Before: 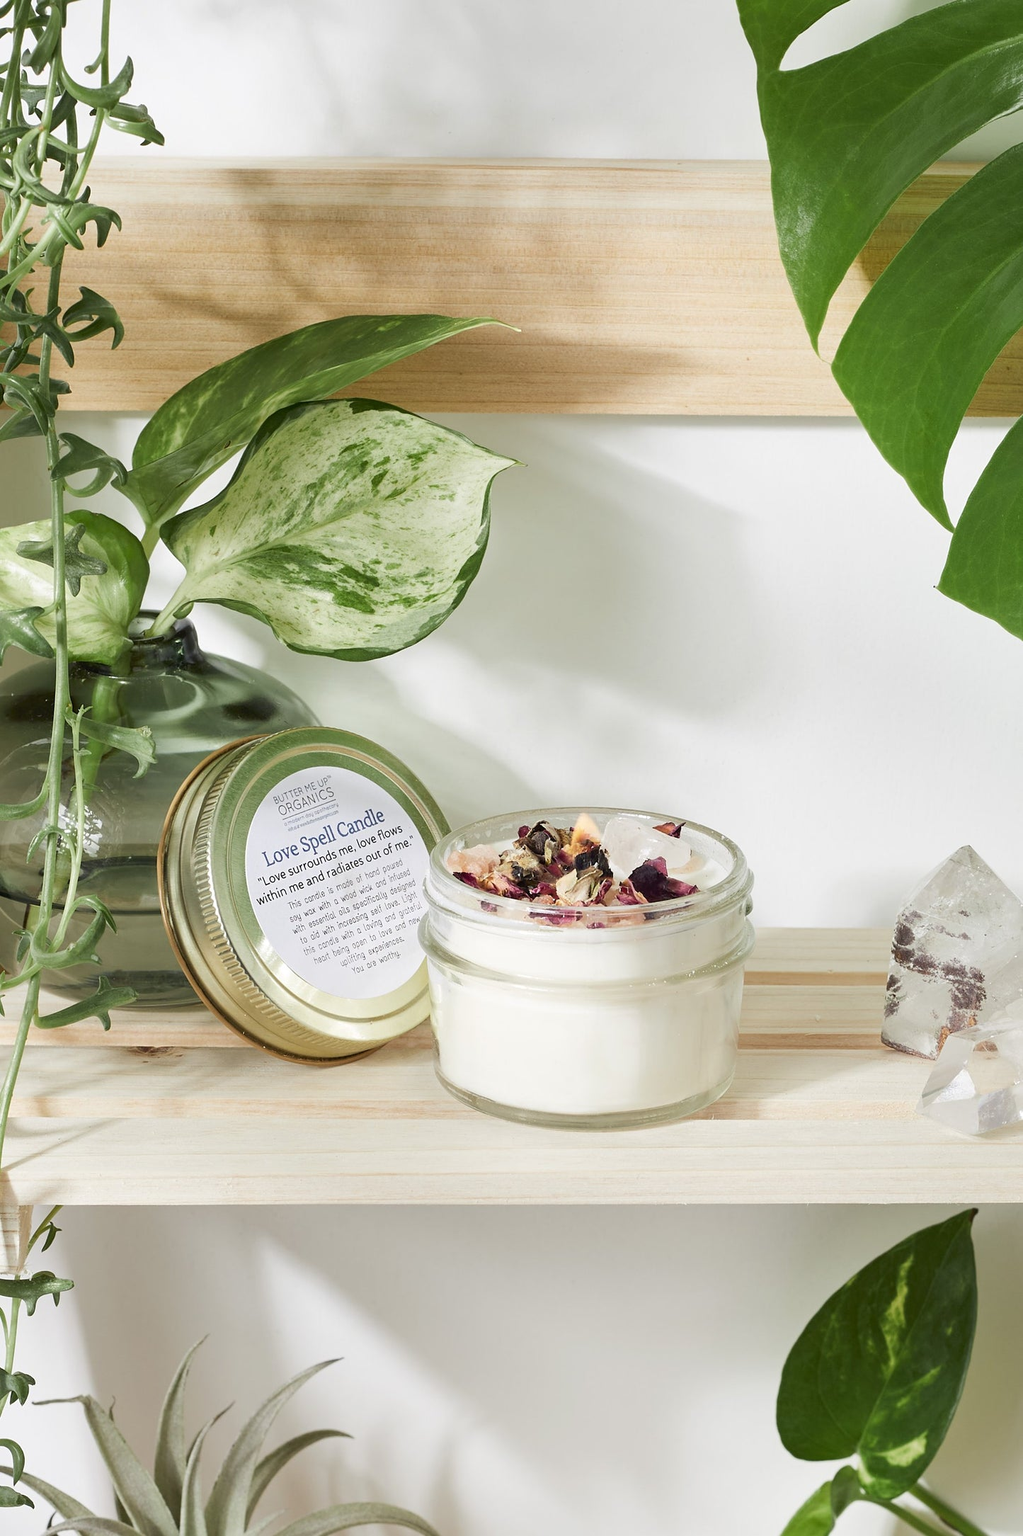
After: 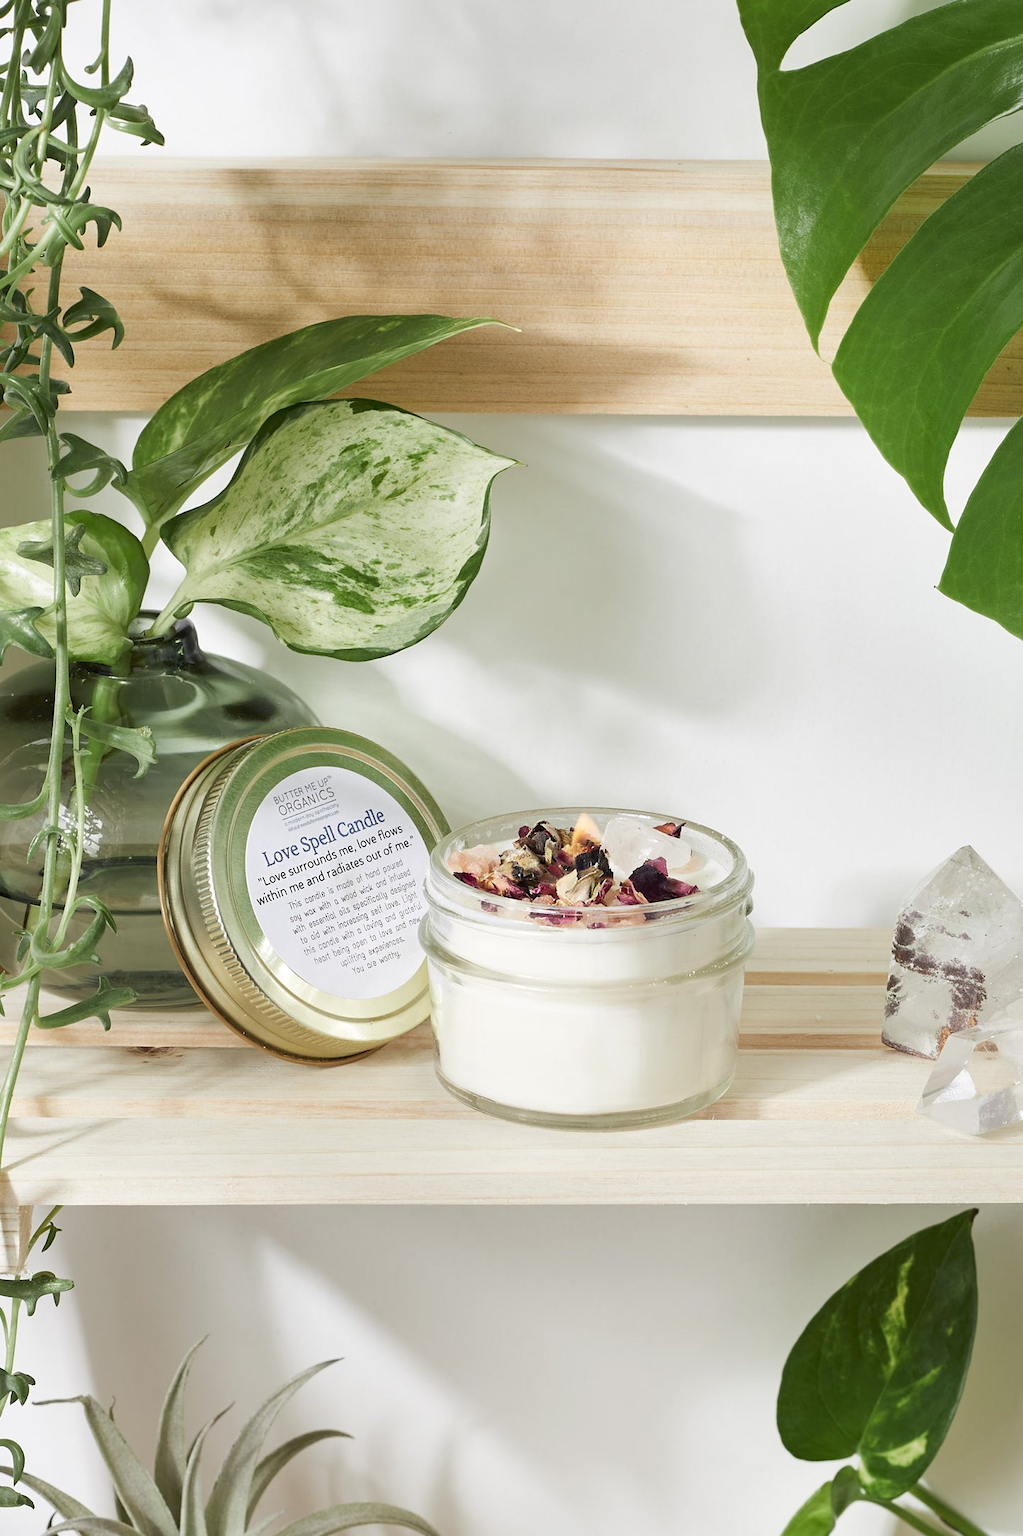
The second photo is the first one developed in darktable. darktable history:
tone equalizer: mask exposure compensation -0.503 EV
